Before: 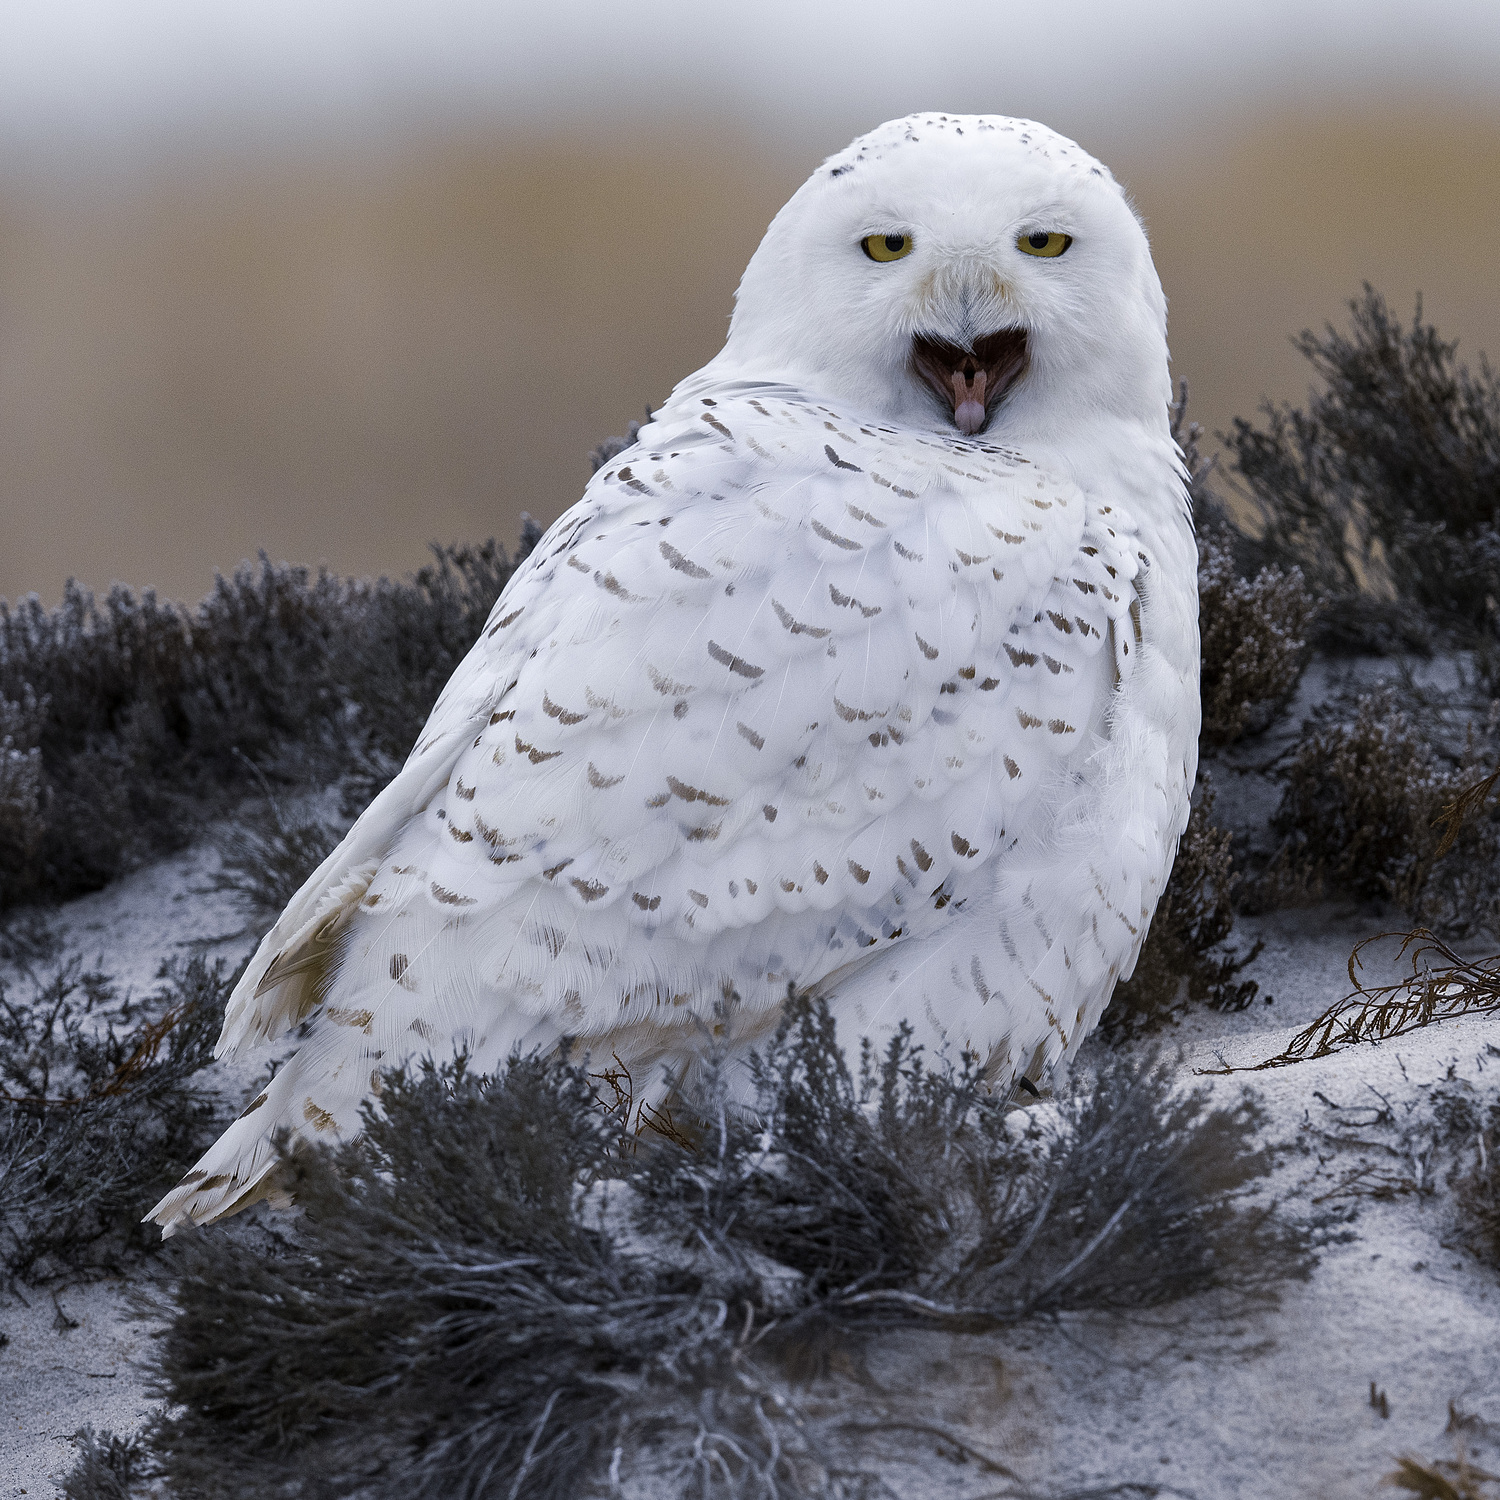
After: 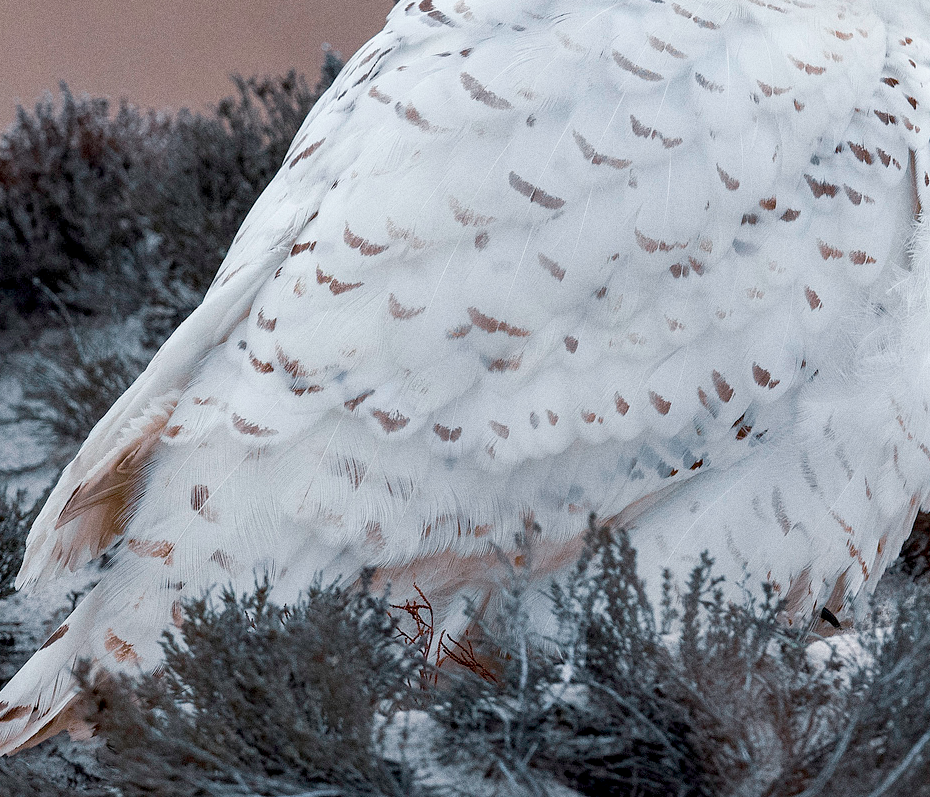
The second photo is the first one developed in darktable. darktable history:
color contrast: blue-yellow contrast 0.7
grain: on, module defaults
exposure: black level correction 0.011, compensate highlight preservation false
crop: left 13.312%, top 31.28%, right 24.627%, bottom 15.582%
